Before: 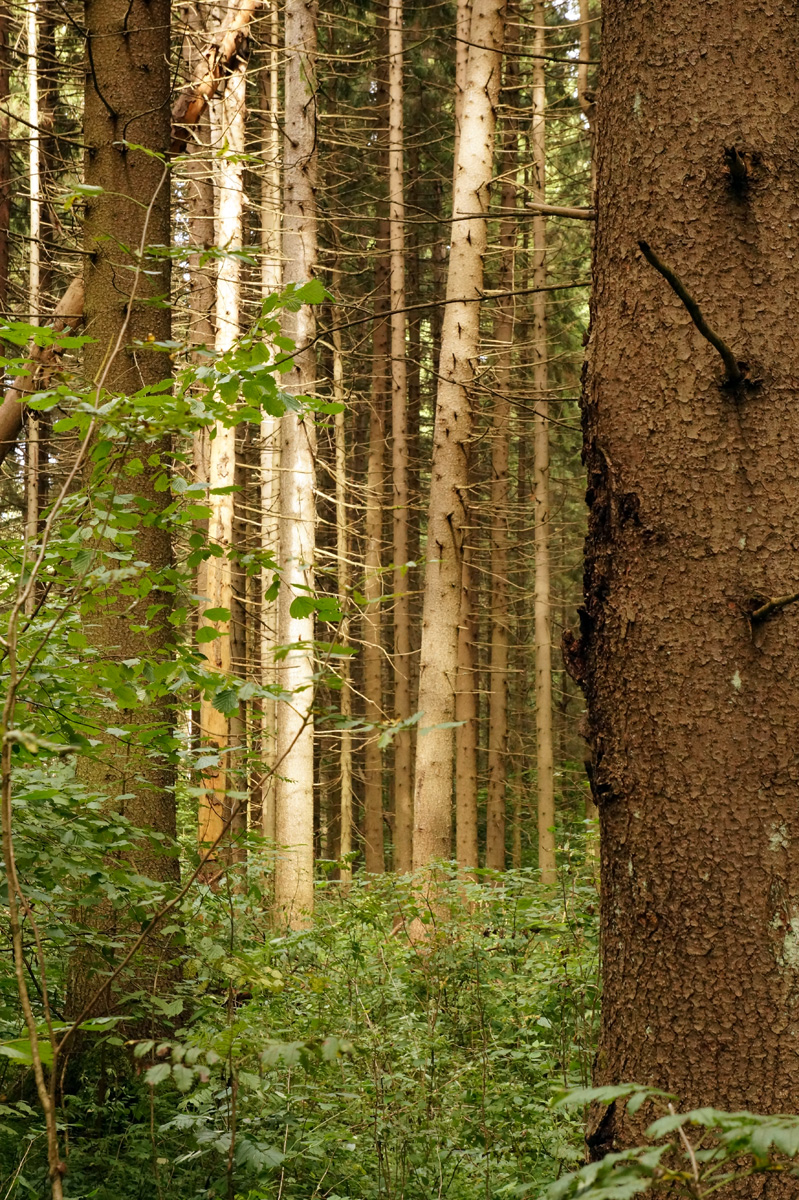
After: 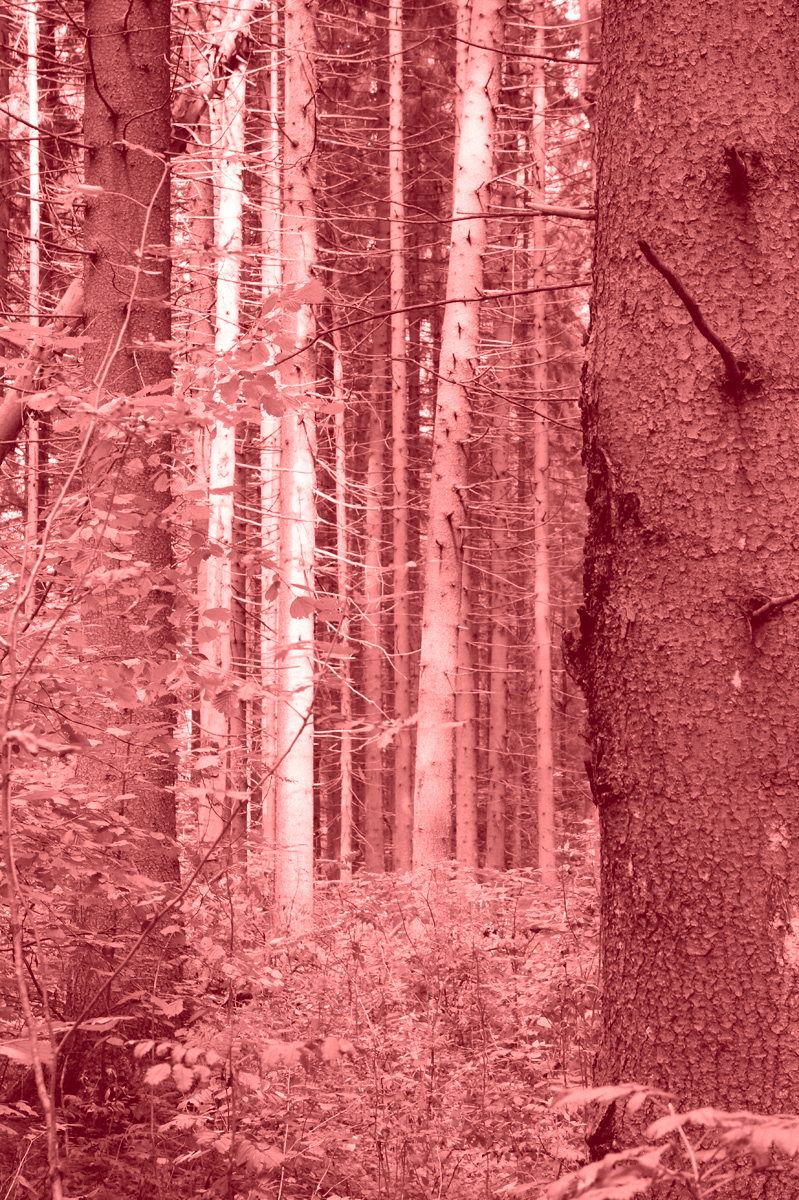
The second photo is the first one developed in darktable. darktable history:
white balance: red 0.871, blue 1.249
contrast brightness saturation: contrast -0.05, saturation -0.41
colorize: saturation 60%, source mix 100%
